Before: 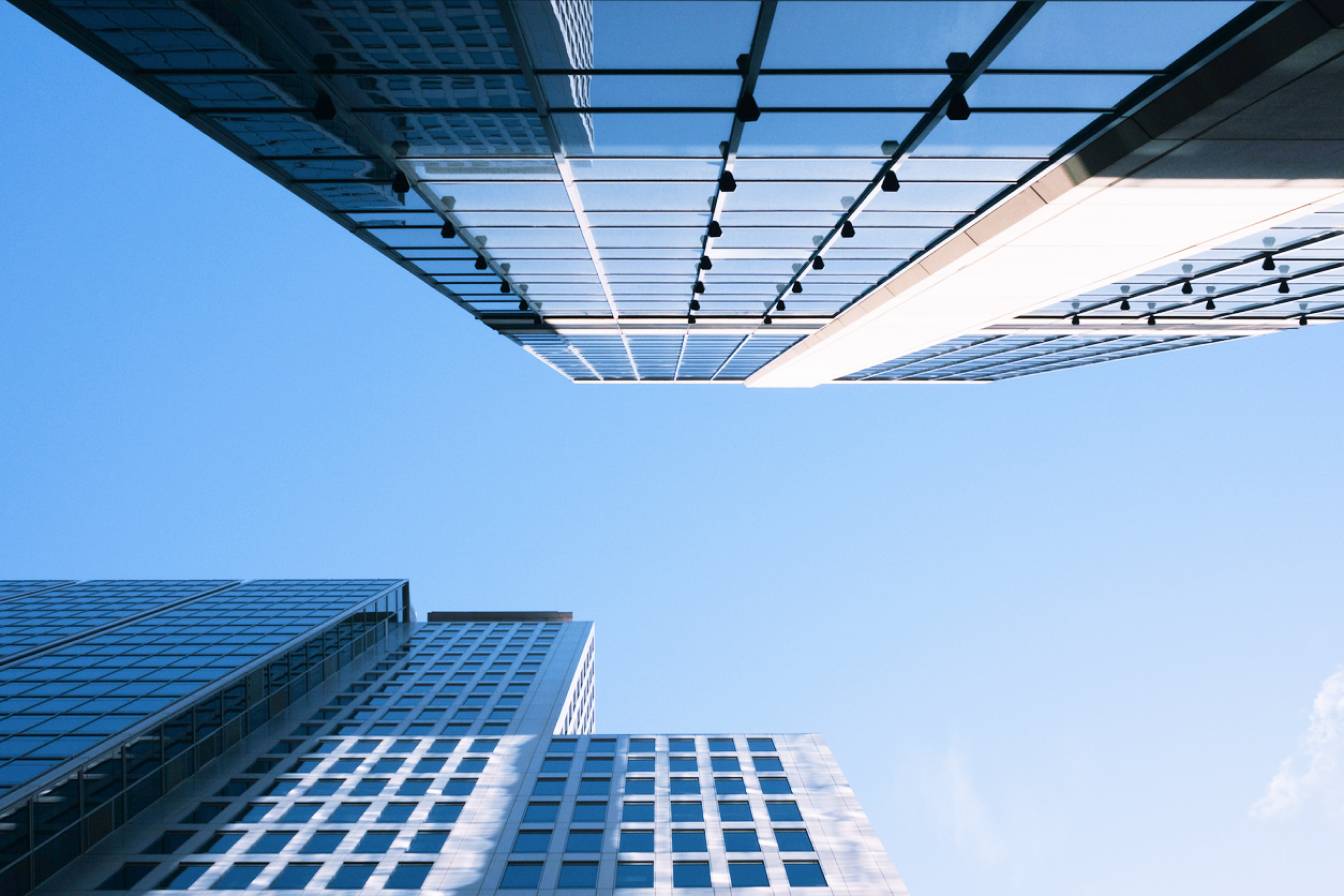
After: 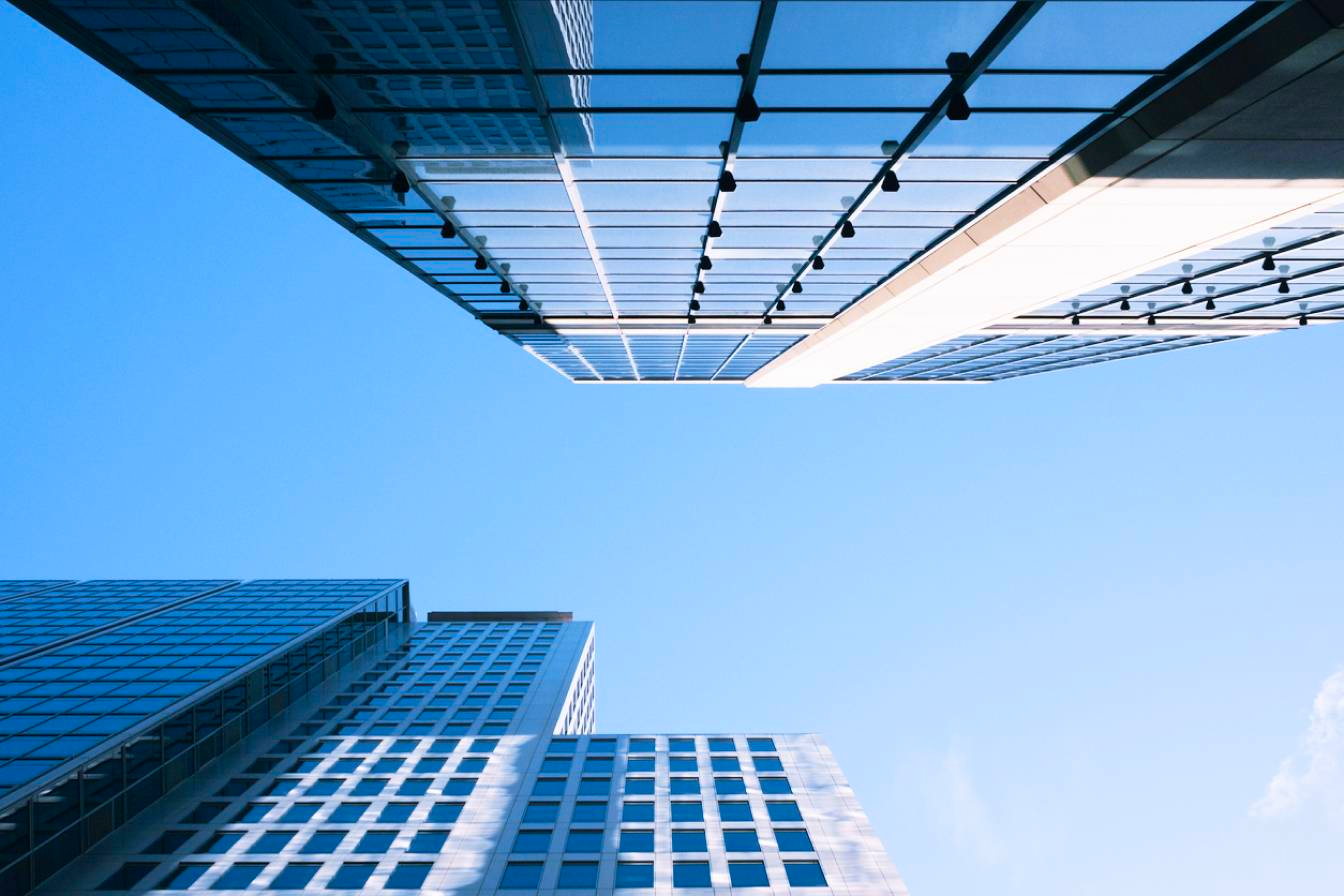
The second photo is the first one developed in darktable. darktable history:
color balance rgb: shadows lift › chroma 1.045%, shadows lift › hue 242.52°, linear chroma grading › global chroma 0.416%, perceptual saturation grading › global saturation 14.694%, global vibrance 20%
